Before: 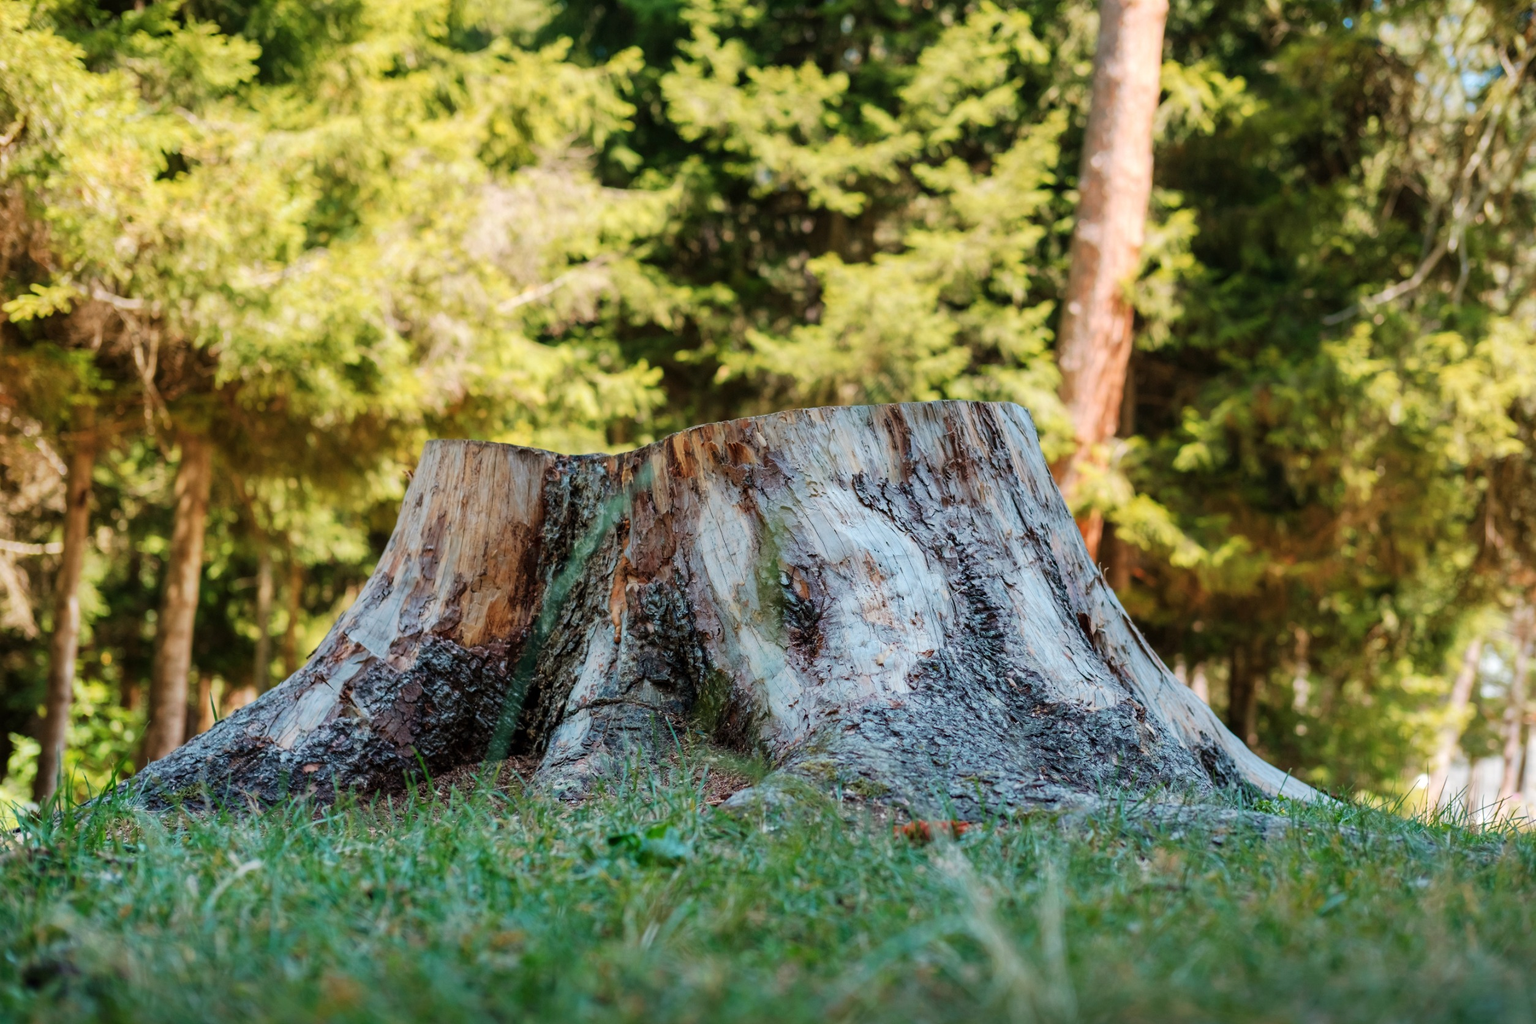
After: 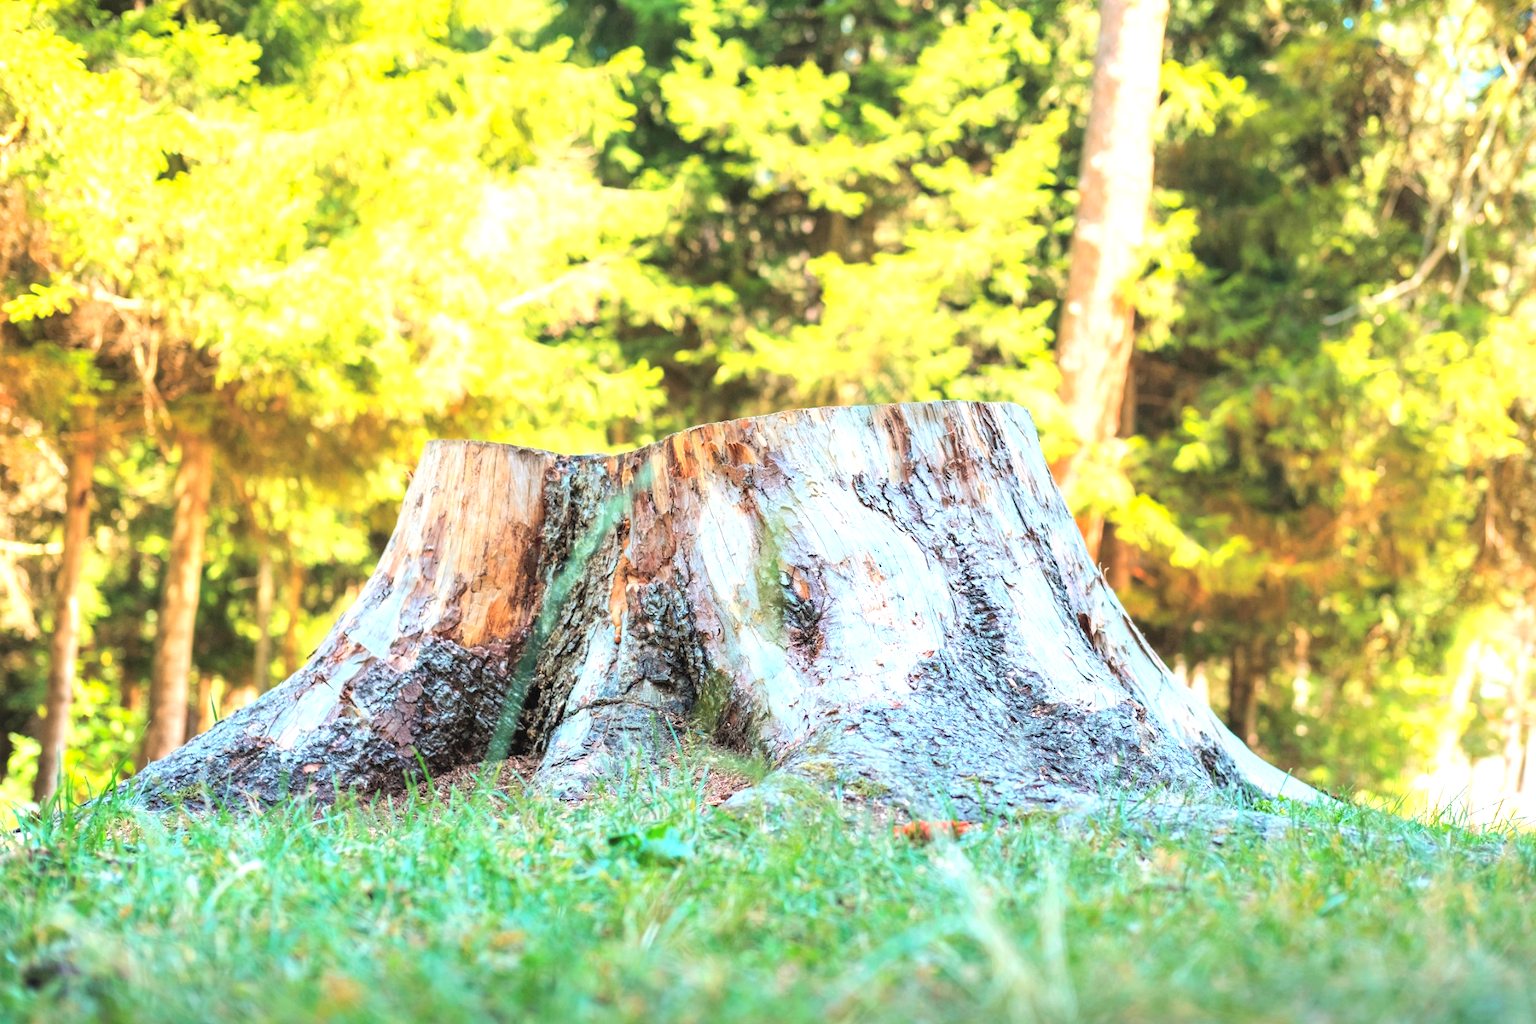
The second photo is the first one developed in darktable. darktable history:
contrast brightness saturation: contrast 0.1, brightness 0.3, saturation 0.14
exposure: black level correction 0, exposure 1.3 EV, compensate exposure bias true, compensate highlight preservation false
